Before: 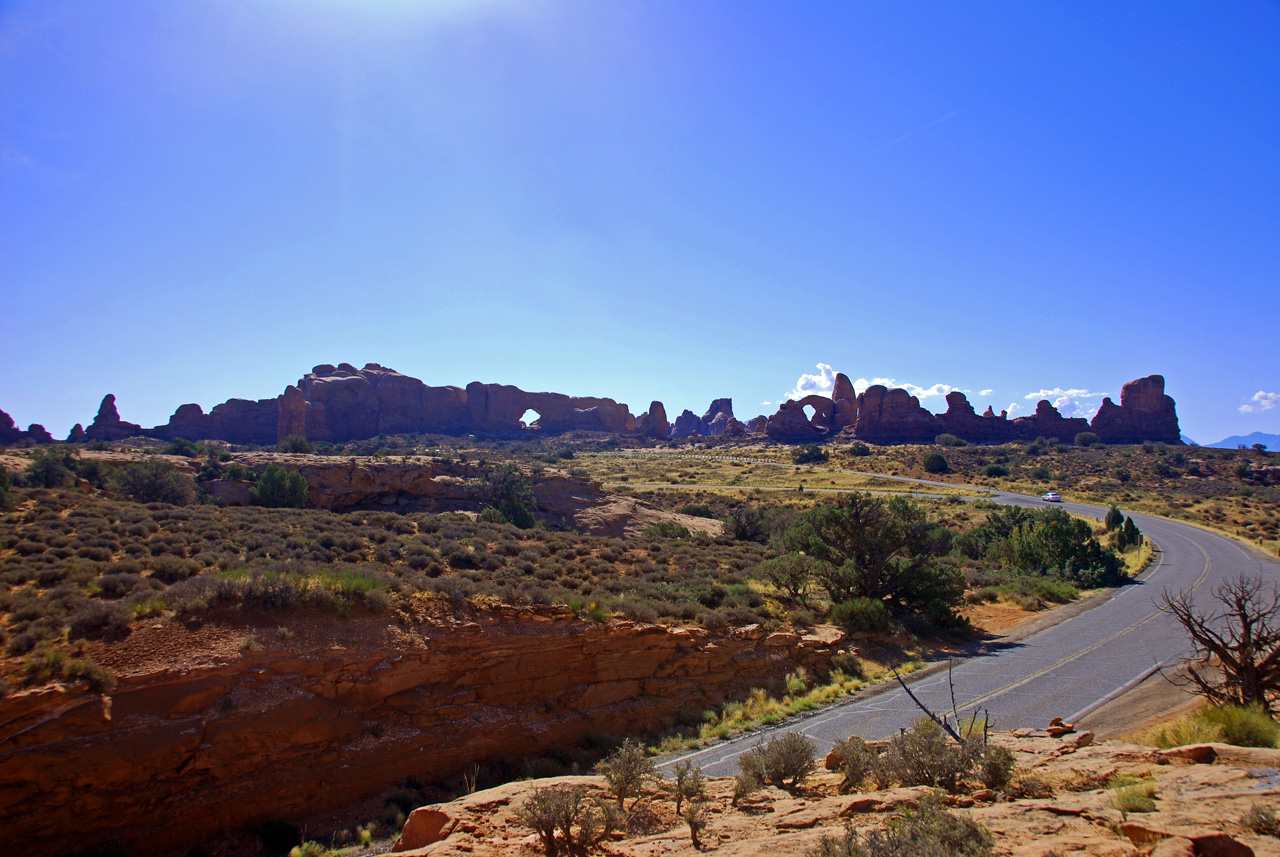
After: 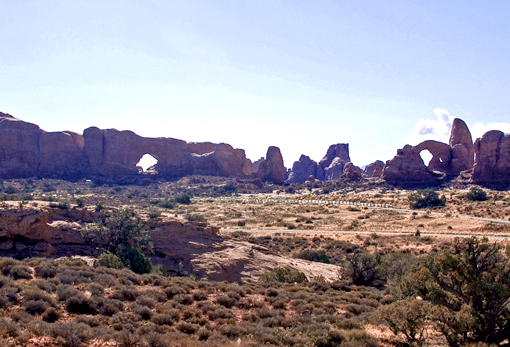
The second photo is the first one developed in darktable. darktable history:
color zones: curves: ch2 [(0, 0.488) (0.143, 0.417) (0.286, 0.212) (0.429, 0.179) (0.571, 0.154) (0.714, 0.415) (0.857, 0.495) (1, 0.488)]
color correction: highlights a* 5.6, highlights b* 5.17, saturation 0.65
local contrast: on, module defaults
exposure: black level correction 0.005, exposure 0.004 EV, compensate exposure bias true, compensate highlight preservation false
crop: left 29.931%, top 29.839%, right 30.177%, bottom 29.639%
color balance rgb: perceptual saturation grading › global saturation 20%, perceptual saturation grading › highlights -50.542%, perceptual saturation grading › shadows 30.225%, global vibrance 20%
